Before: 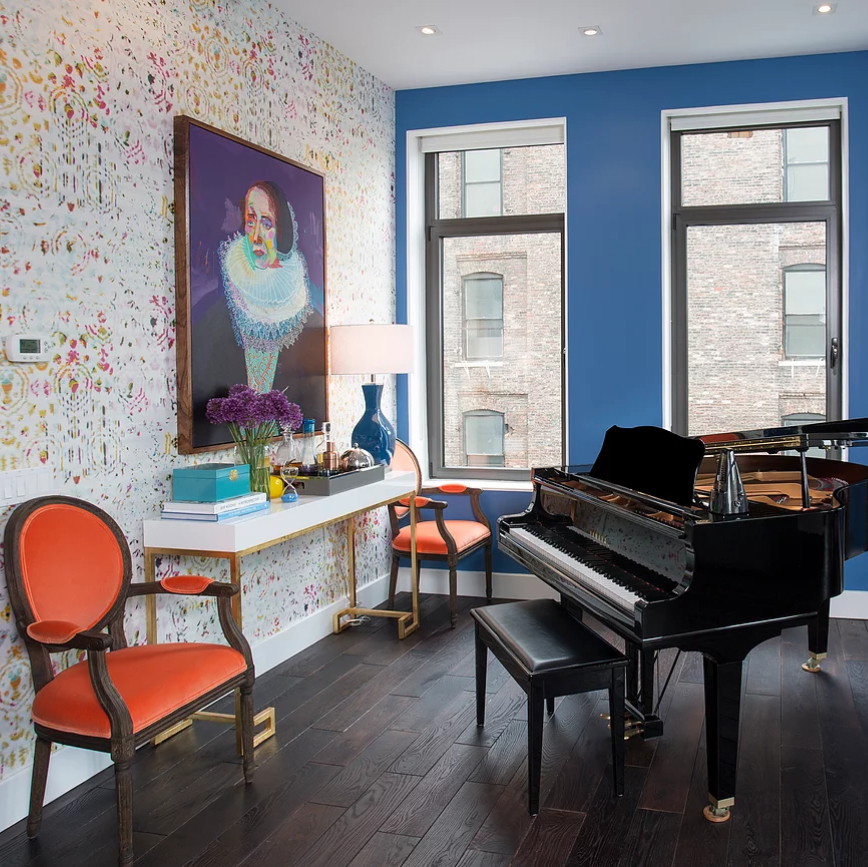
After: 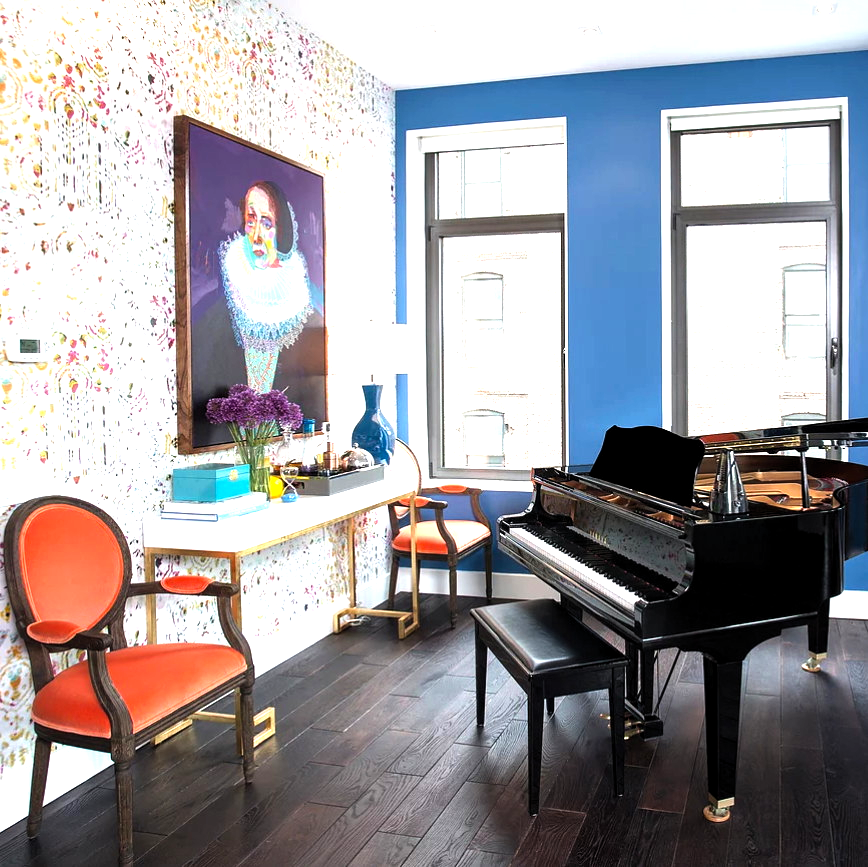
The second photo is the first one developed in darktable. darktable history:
levels: levels [0.012, 0.367, 0.697]
tone equalizer: on, module defaults
